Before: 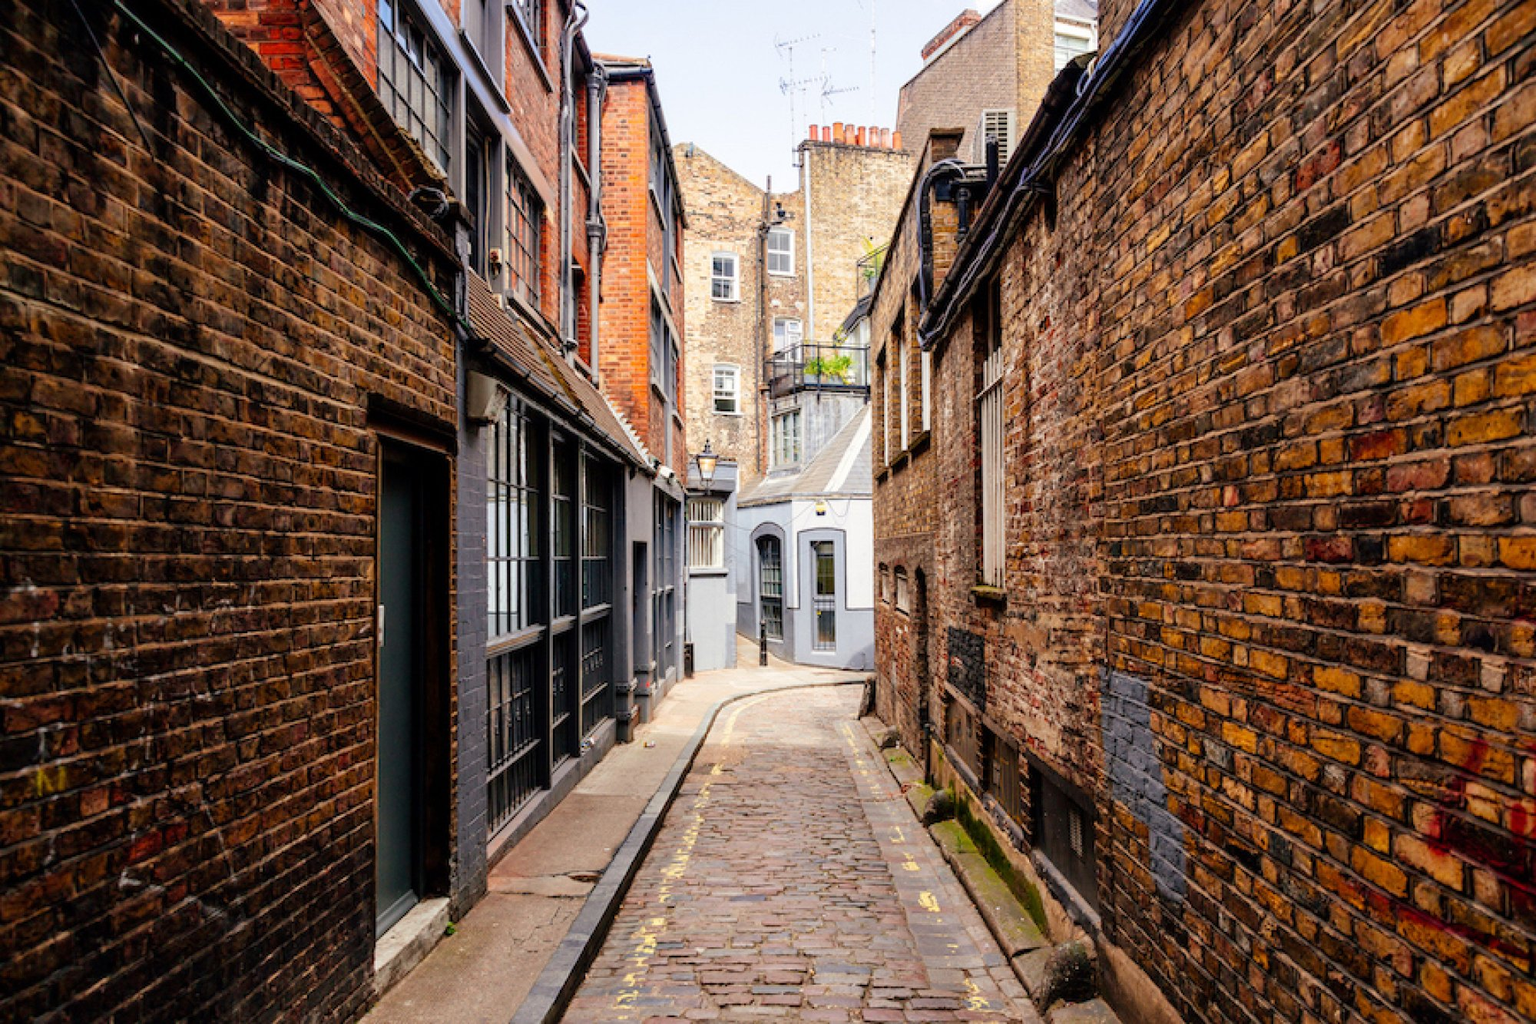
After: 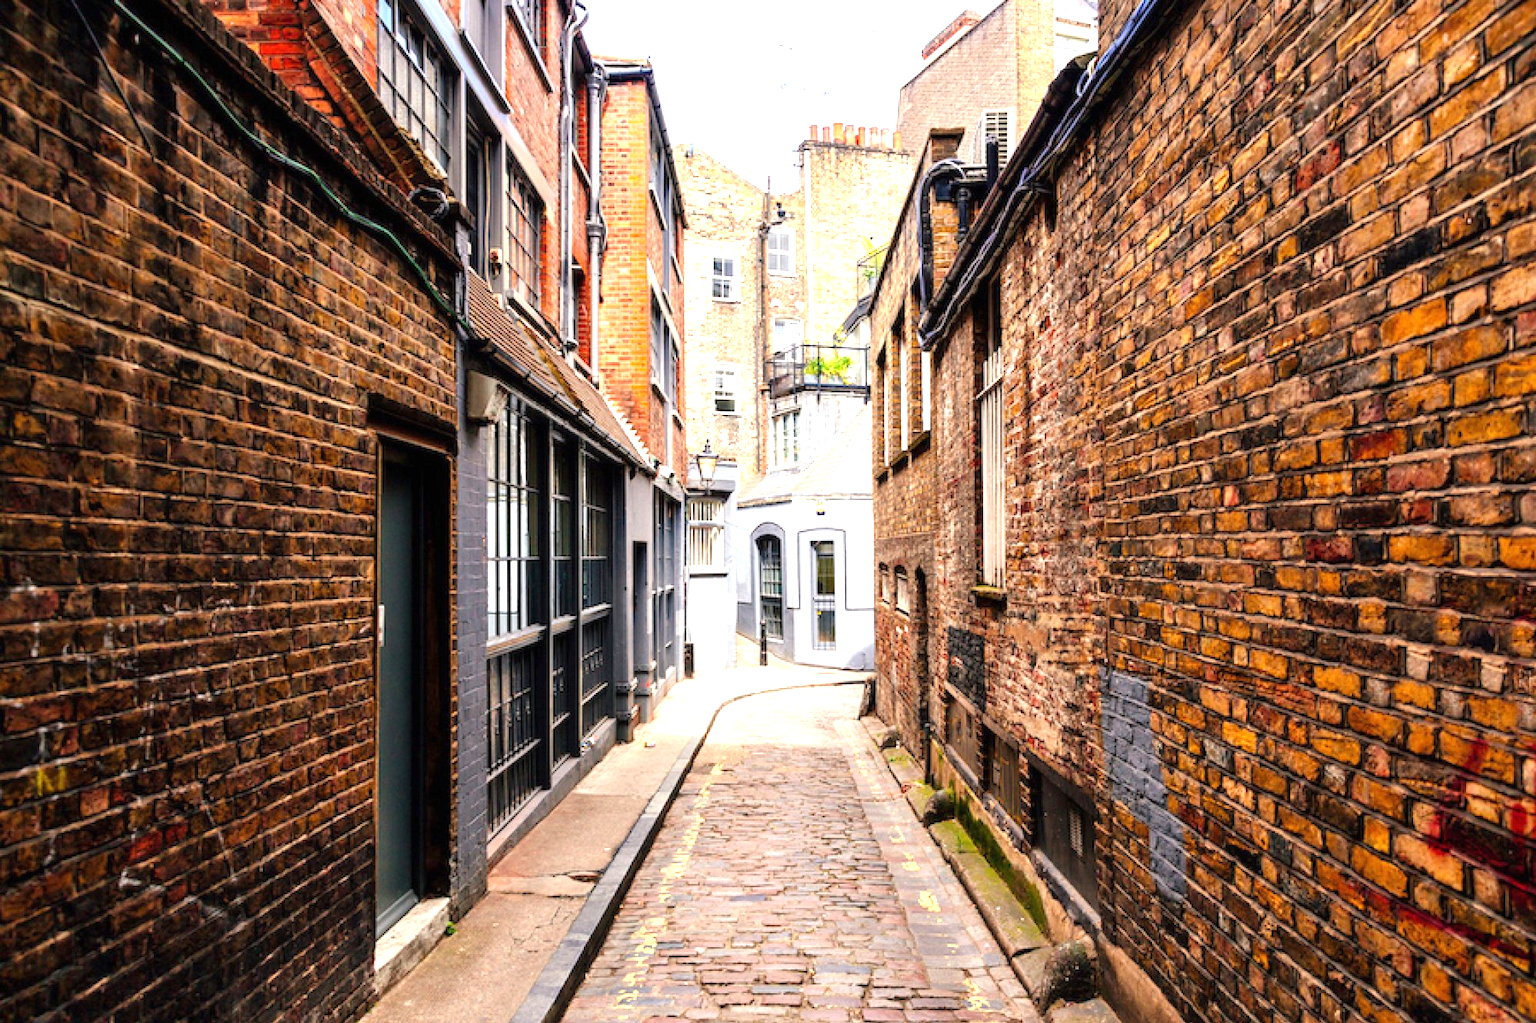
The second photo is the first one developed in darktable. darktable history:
exposure: black level correction 0, exposure 0.949 EV, compensate highlight preservation false
